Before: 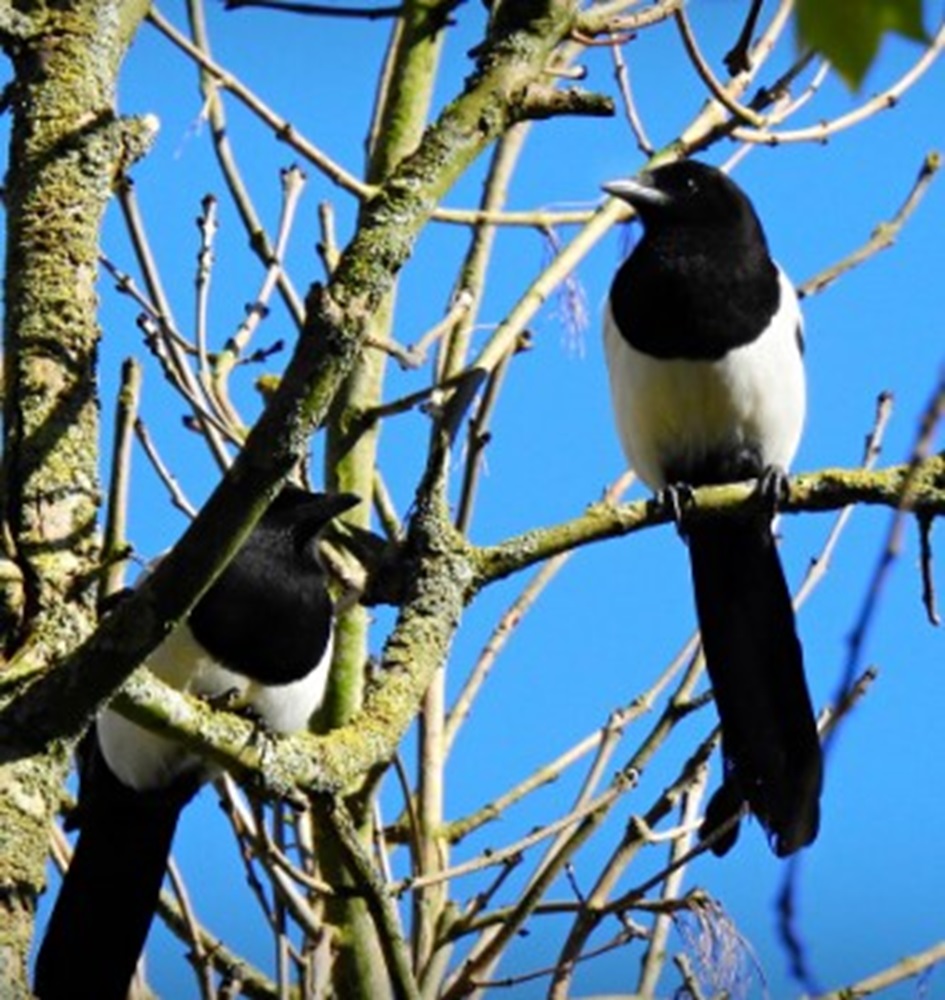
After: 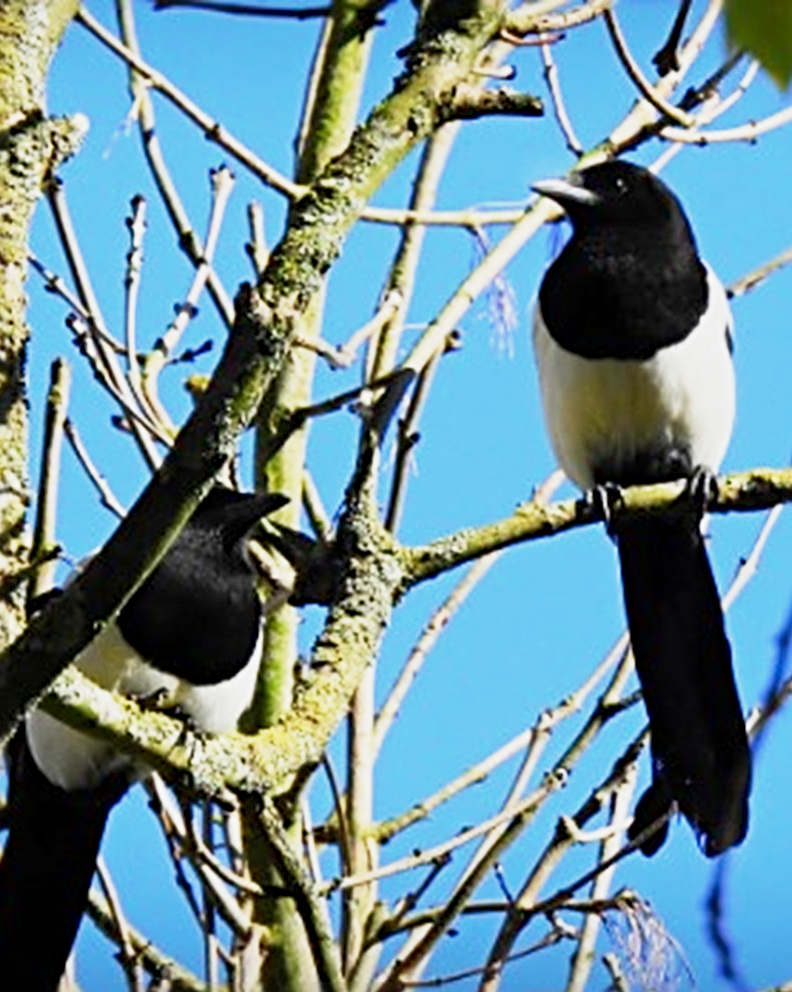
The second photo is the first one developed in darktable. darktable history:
crop: left 7.598%, right 7.873%
base curve: curves: ch0 [(0, 0) (0.088, 0.125) (0.176, 0.251) (0.354, 0.501) (0.613, 0.749) (1, 0.877)], preserve colors none
sharpen: radius 4
